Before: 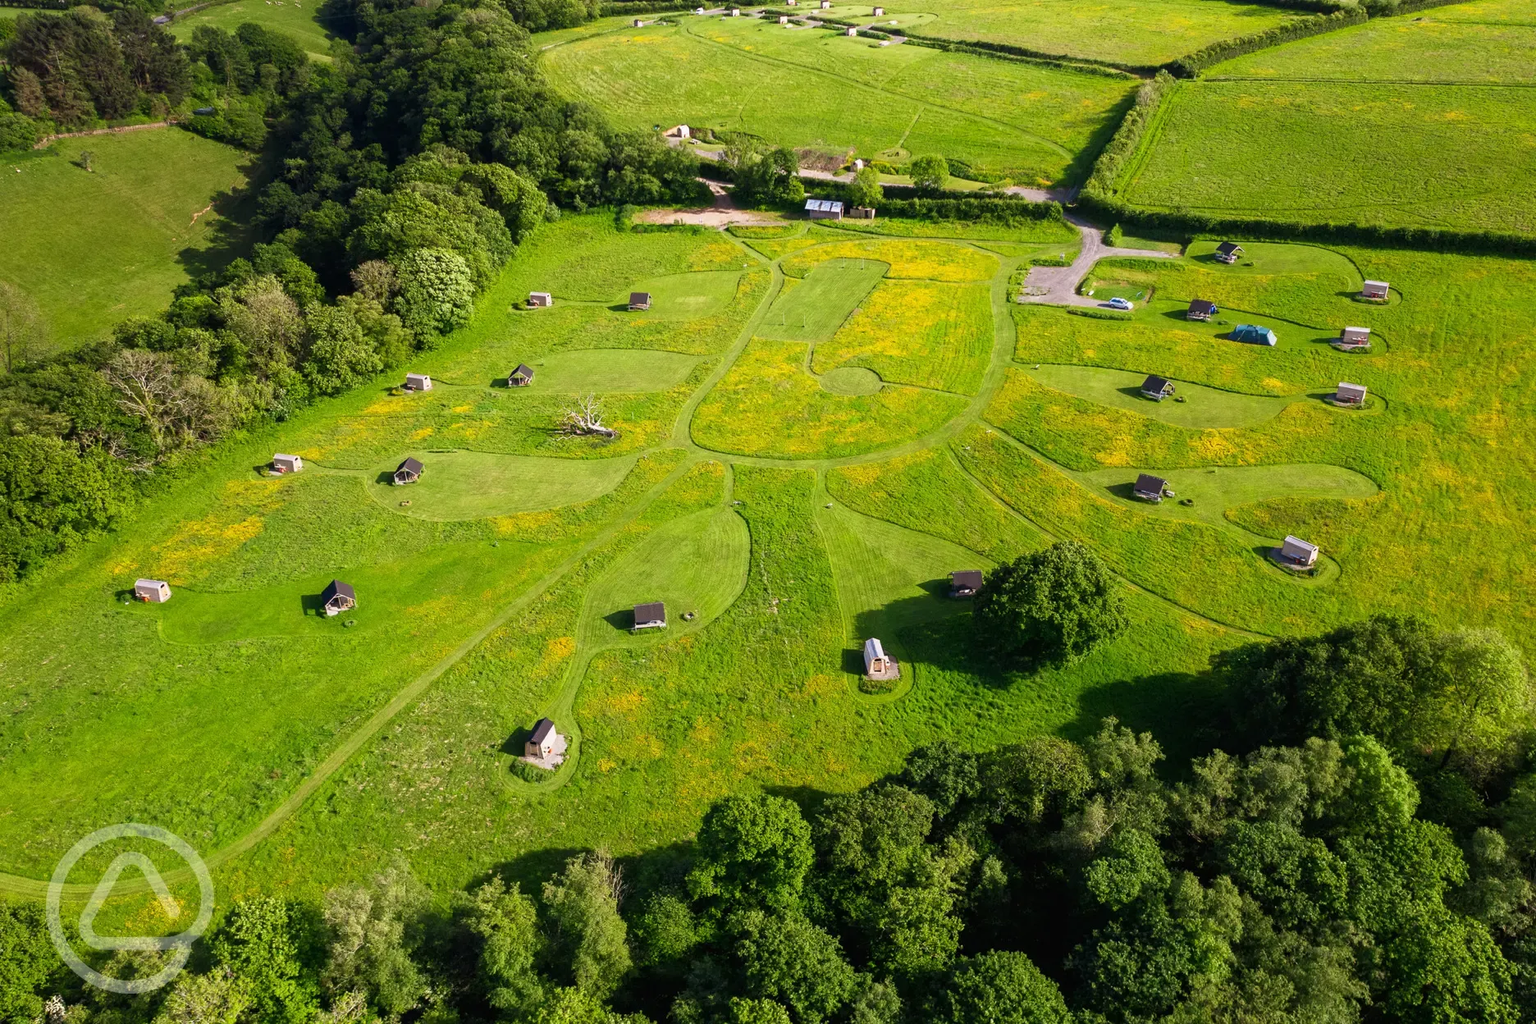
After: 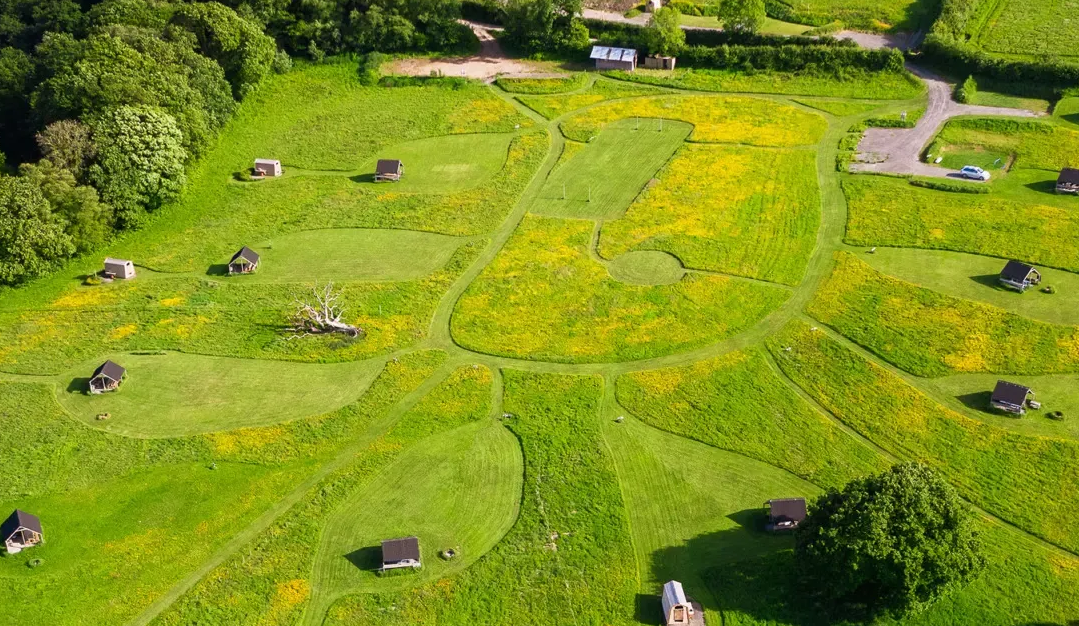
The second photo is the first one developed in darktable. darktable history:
crop: left 20.94%, top 15.832%, right 21.409%, bottom 33.945%
